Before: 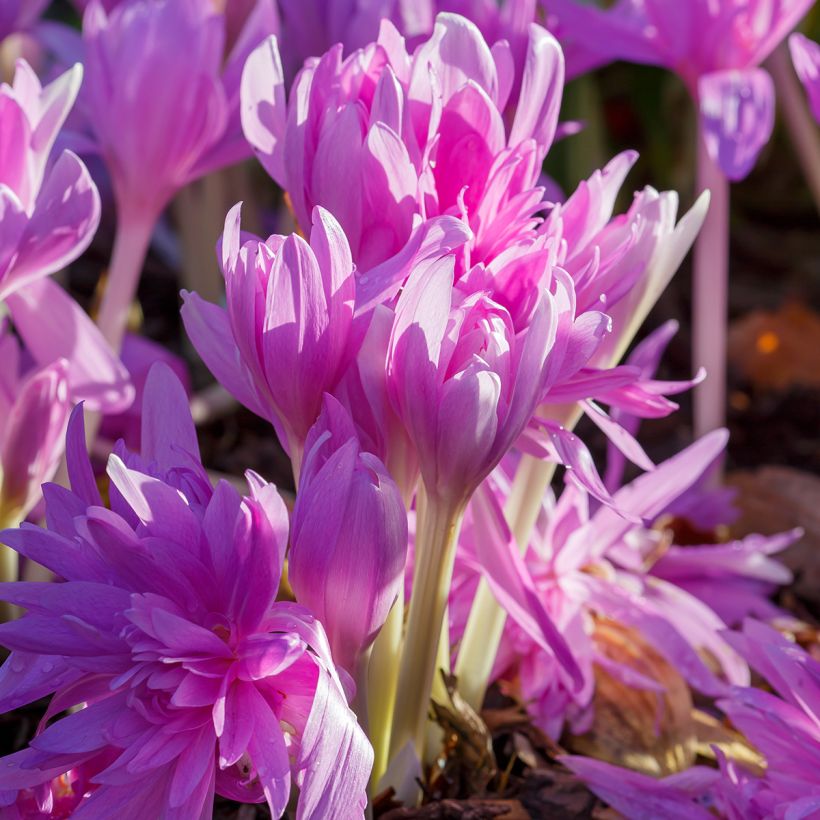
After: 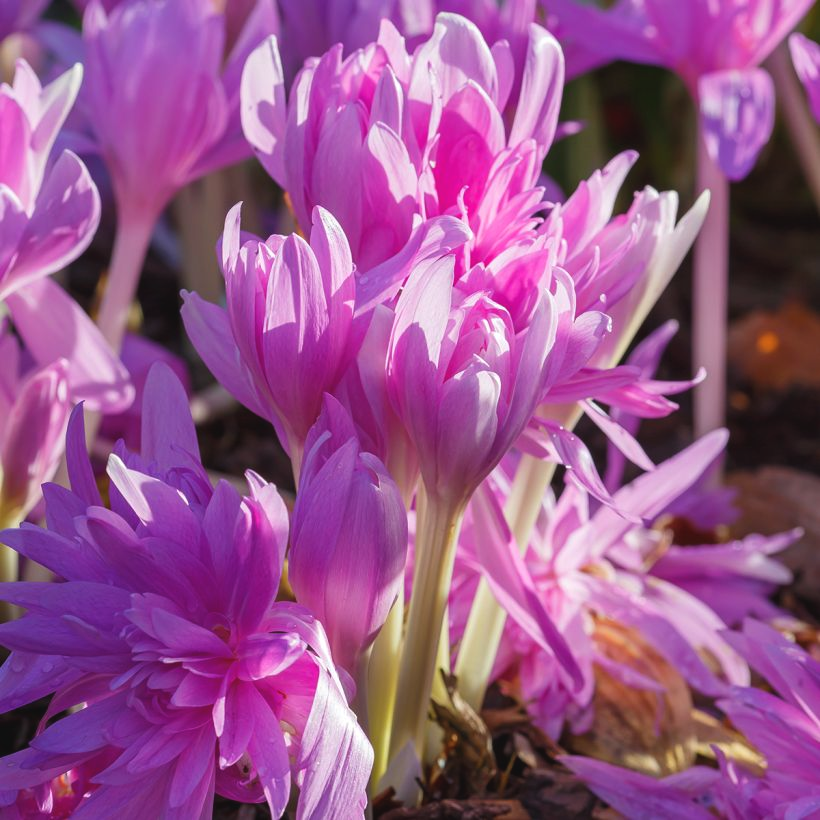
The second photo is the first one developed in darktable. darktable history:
color balance rgb: global offset › luminance 0.498%, perceptual saturation grading › global saturation 0.55%
